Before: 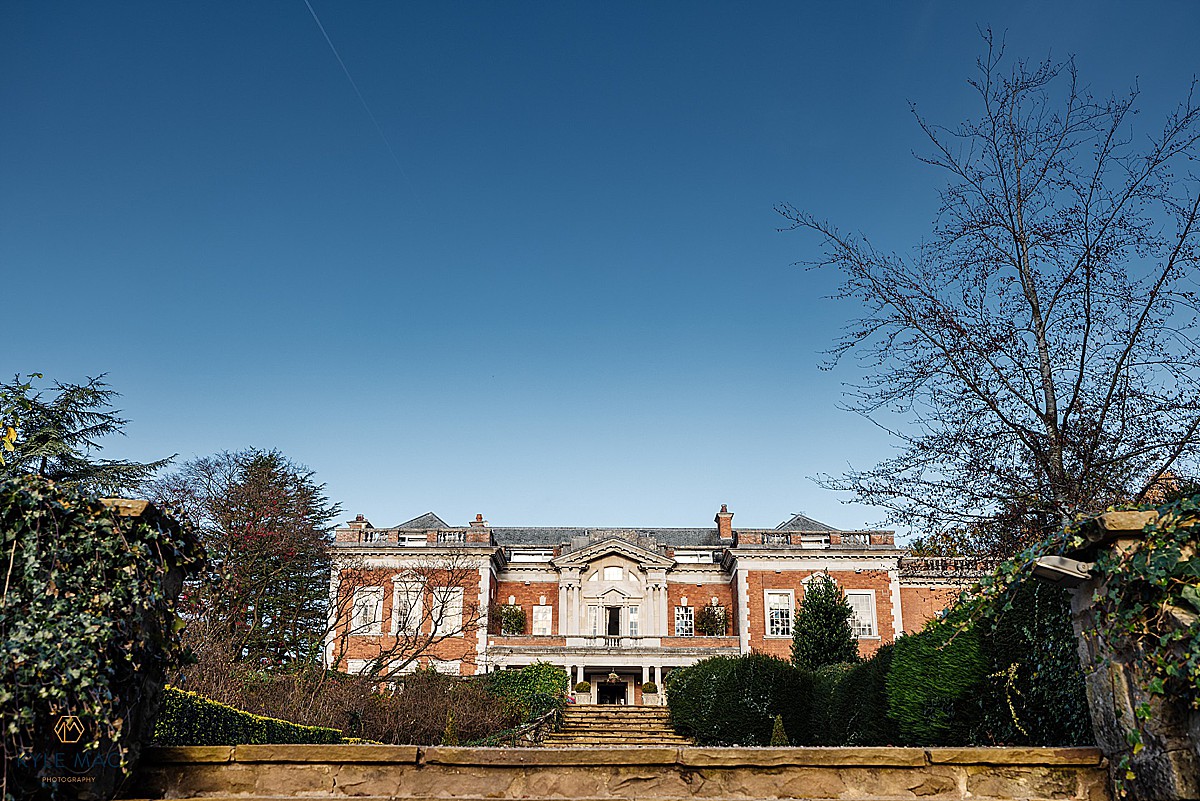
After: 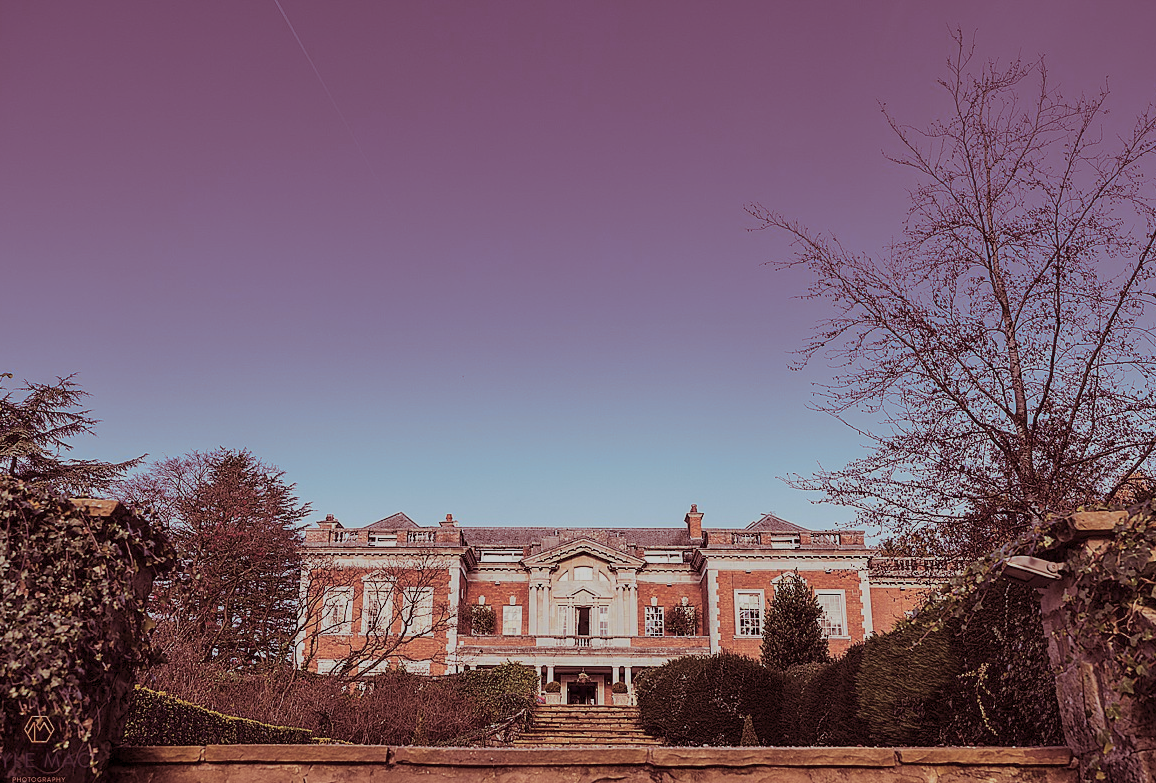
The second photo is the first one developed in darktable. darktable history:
split-toning: highlights › hue 187.2°, highlights › saturation 0.83, balance -68.05, compress 56.43%
color balance rgb: contrast -30%
crop and rotate: left 2.536%, right 1.107%, bottom 2.246%
